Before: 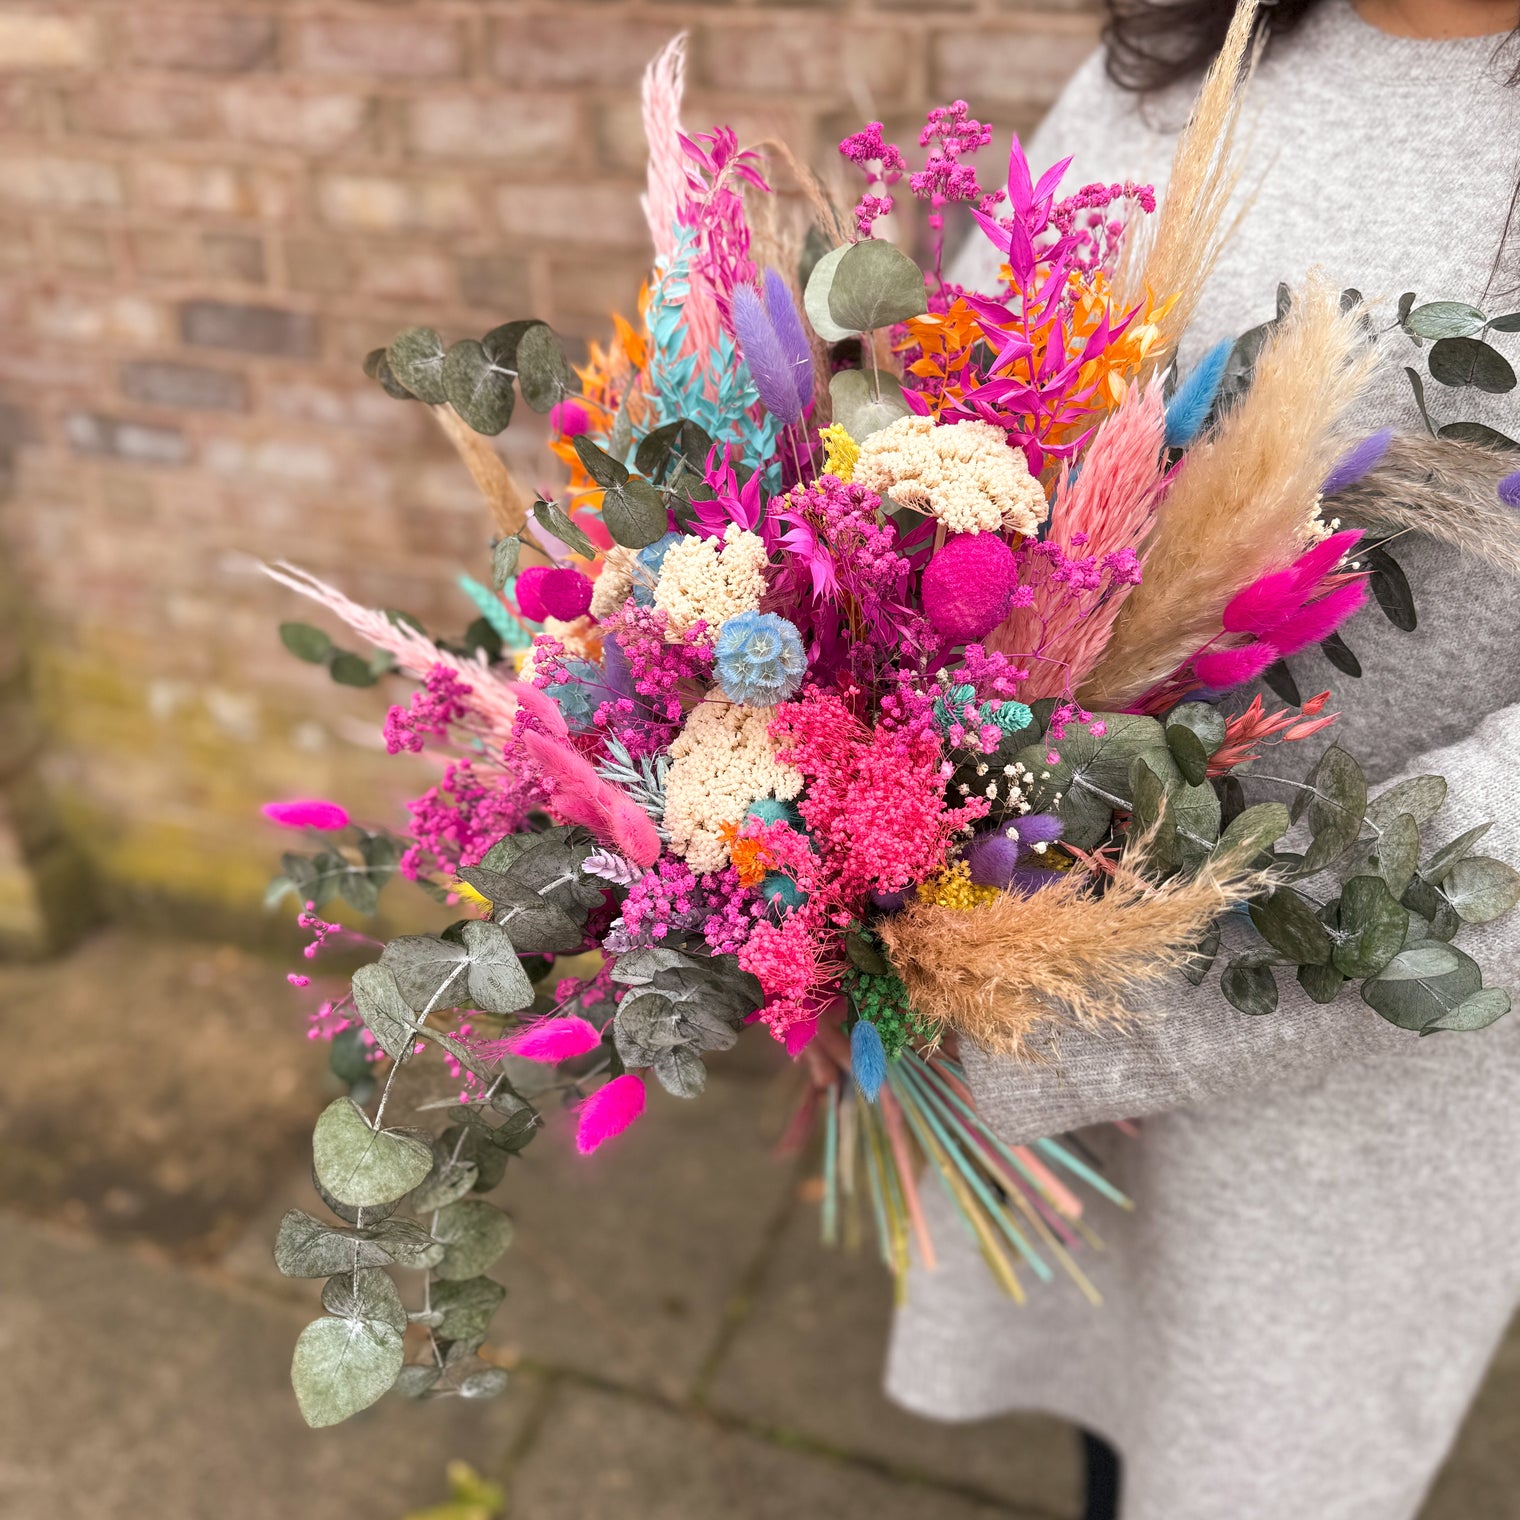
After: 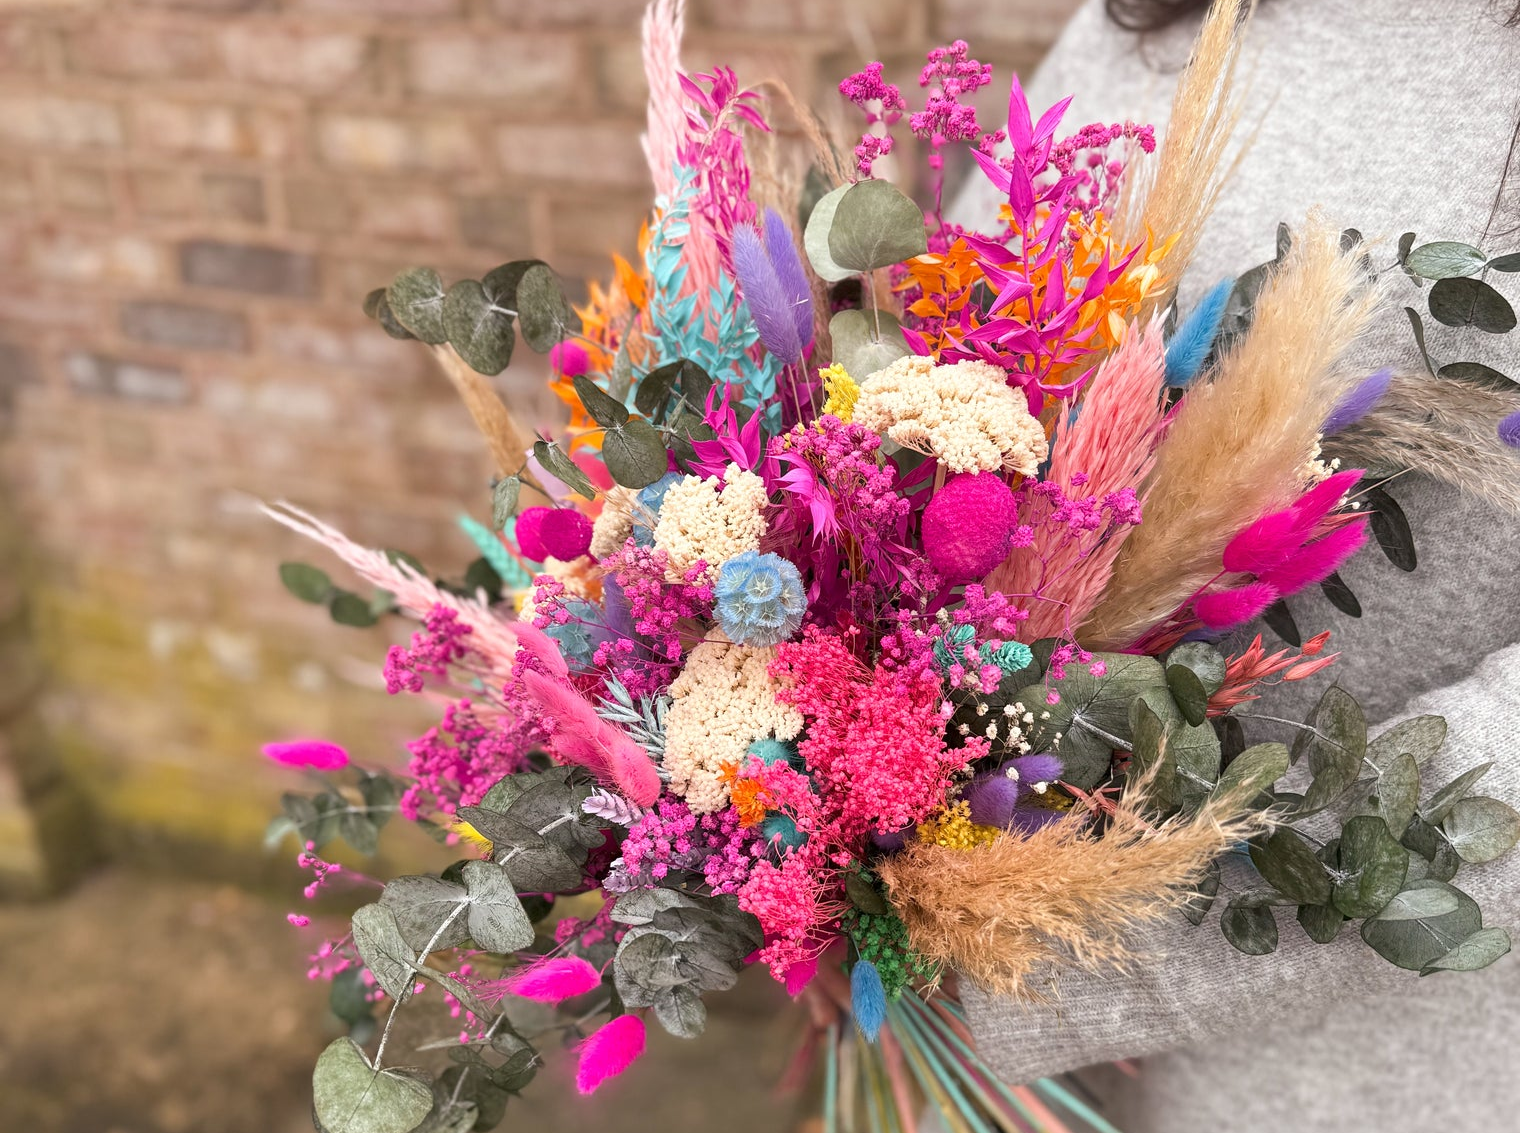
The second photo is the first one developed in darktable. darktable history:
crop: top 3.962%, bottom 21.467%
